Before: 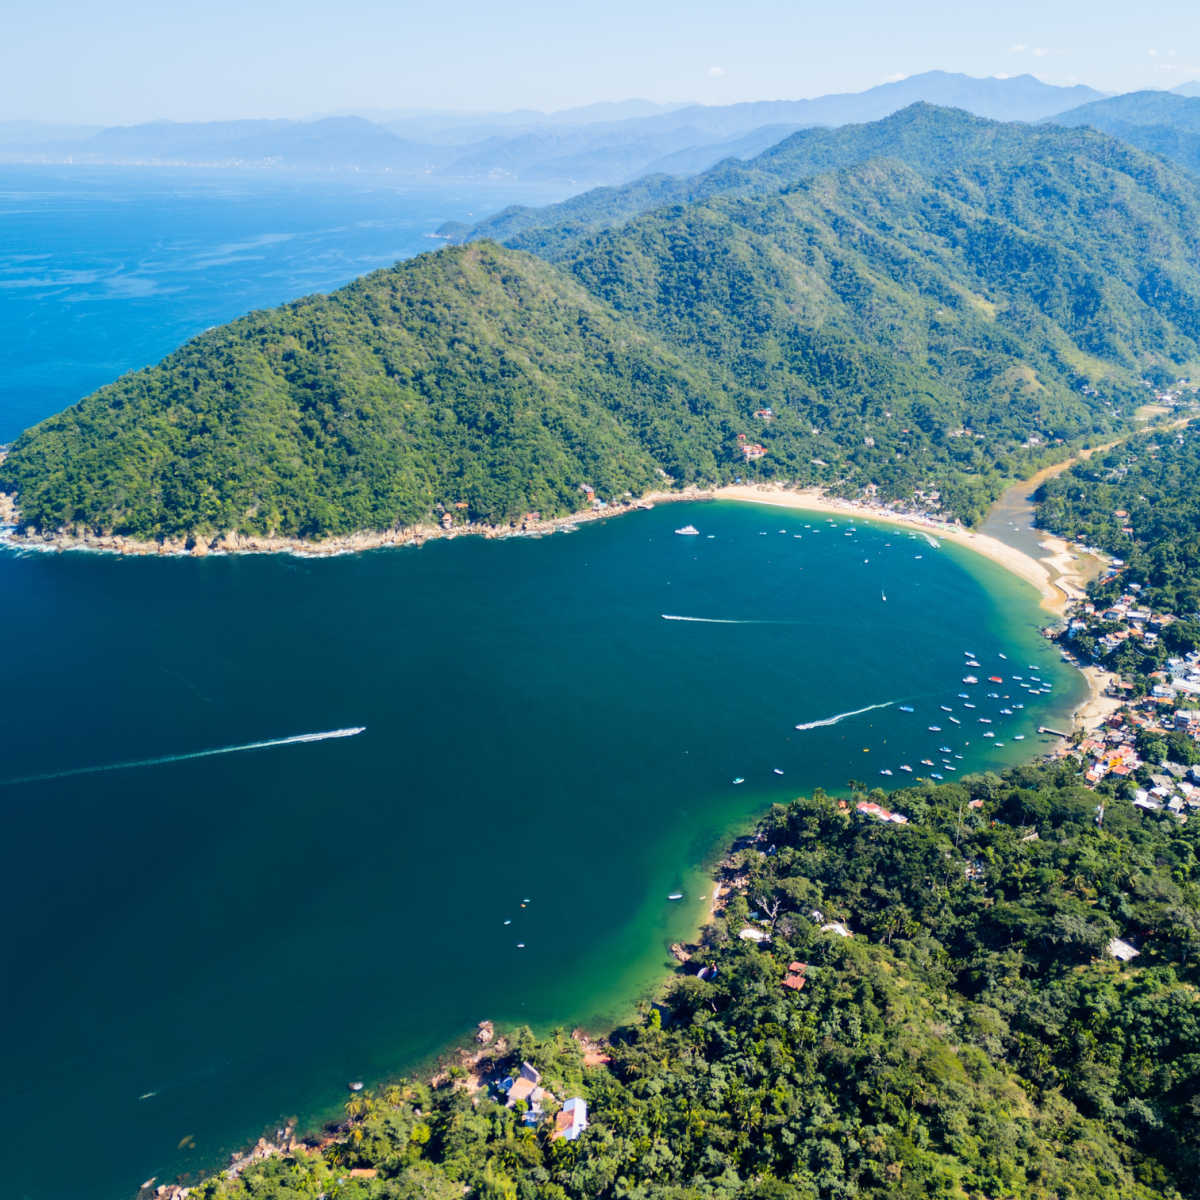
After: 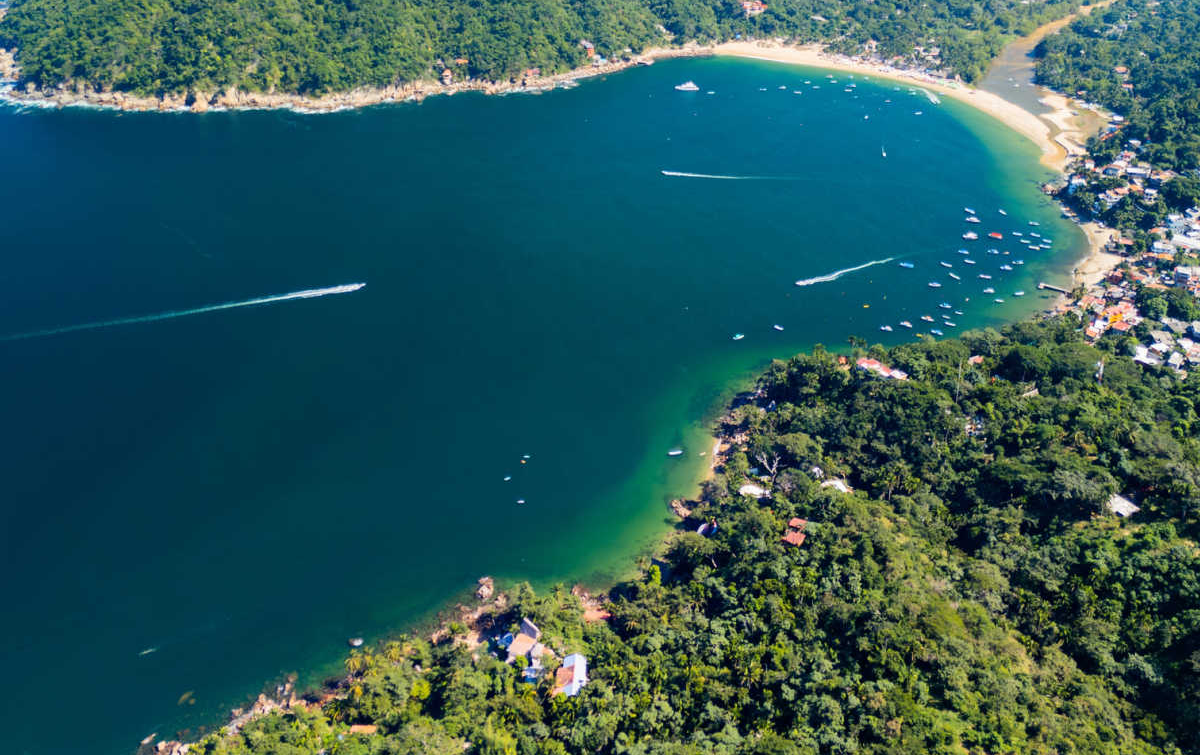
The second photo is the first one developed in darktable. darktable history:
crop and rotate: top 37.023%
